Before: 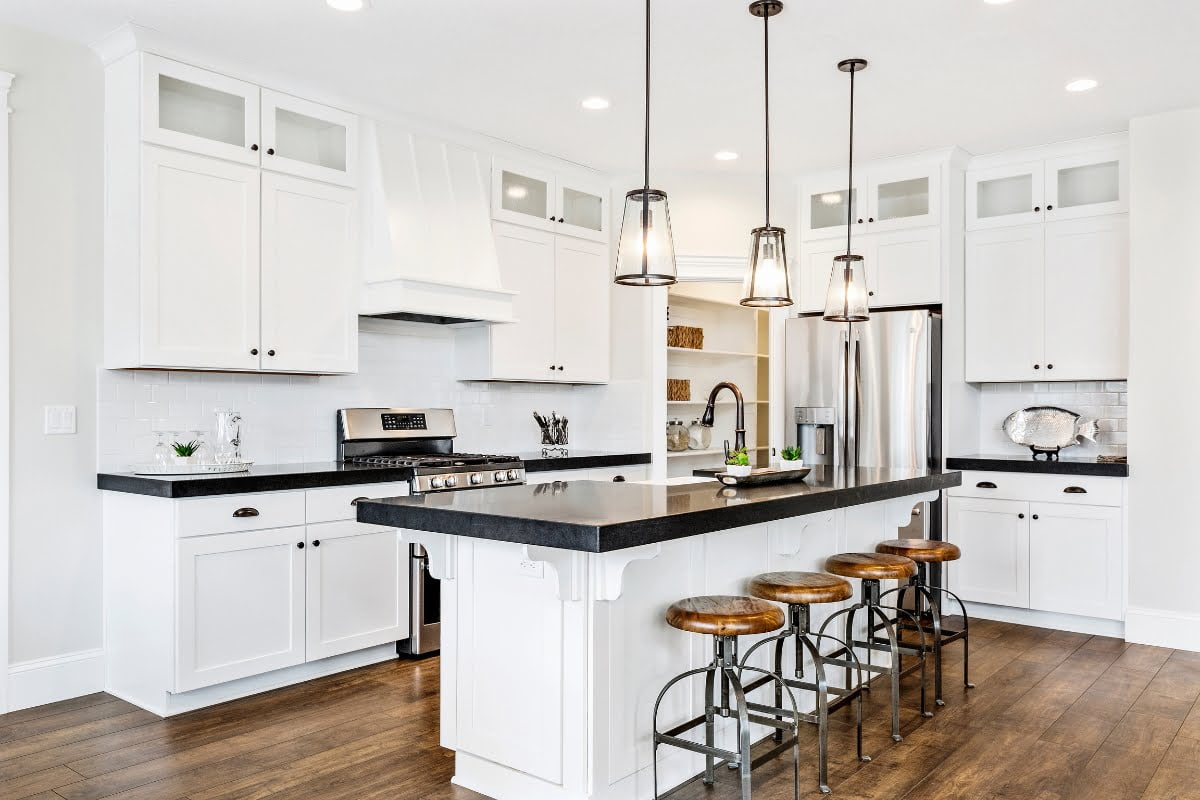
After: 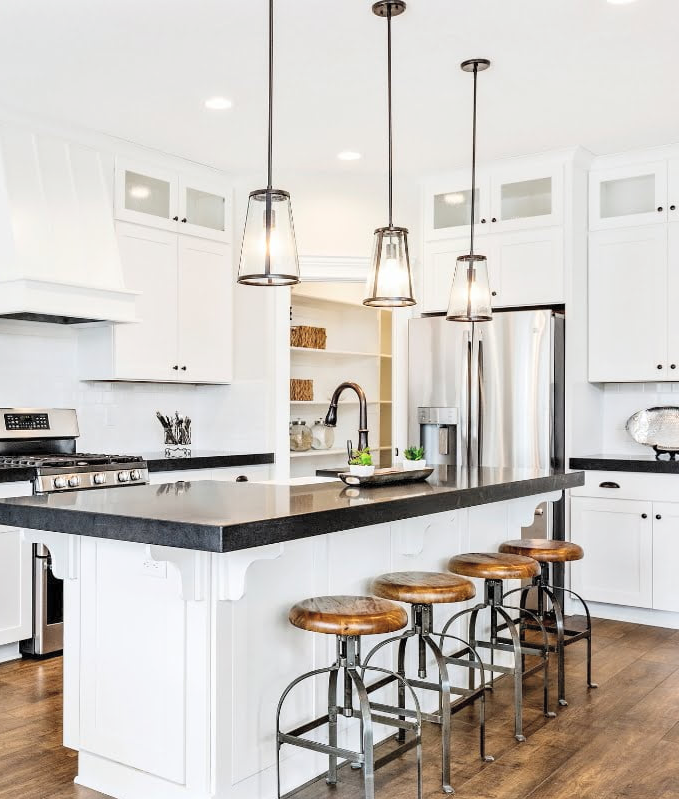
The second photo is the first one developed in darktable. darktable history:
crop: left 31.458%, top 0%, right 11.876%
contrast brightness saturation: brightness 0.15
color correction: highlights a* -0.182, highlights b* -0.124
